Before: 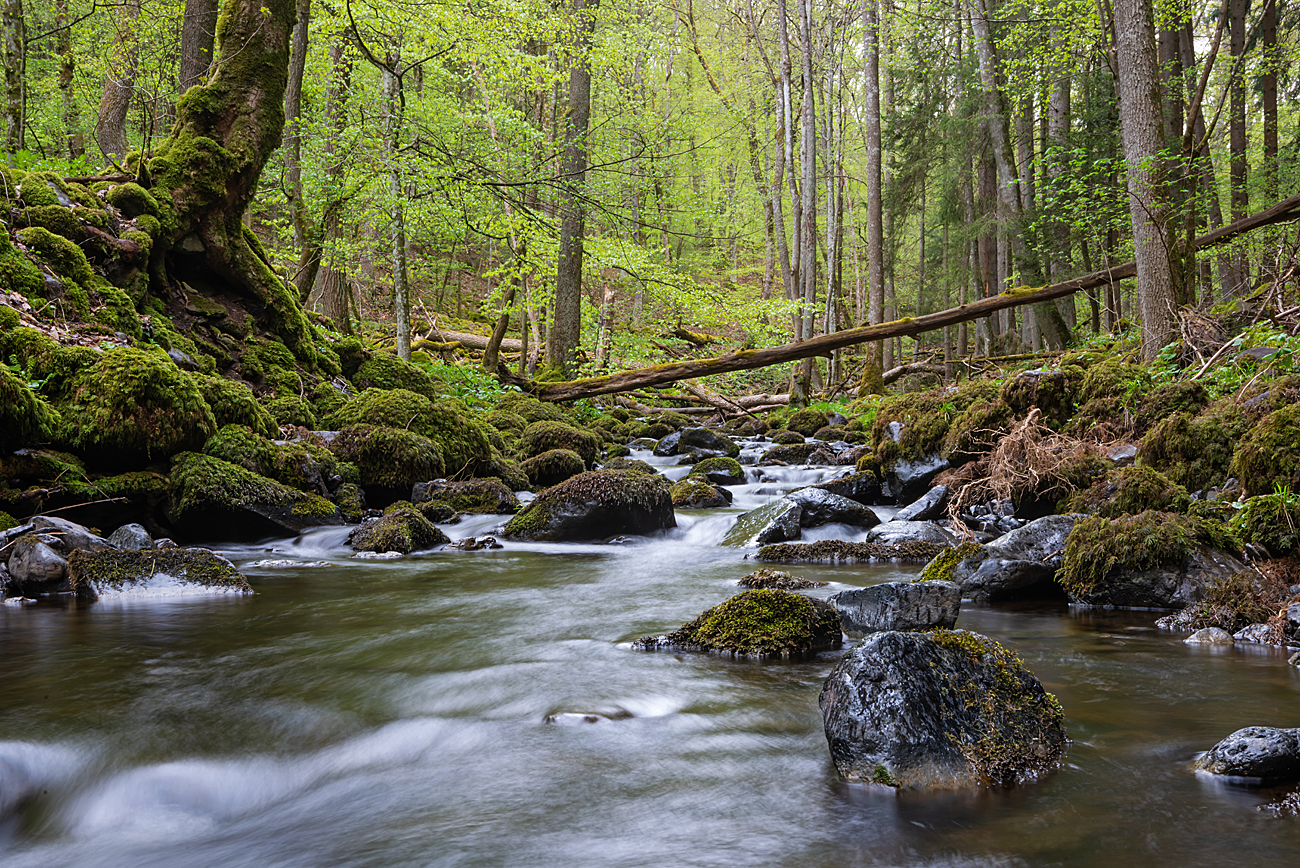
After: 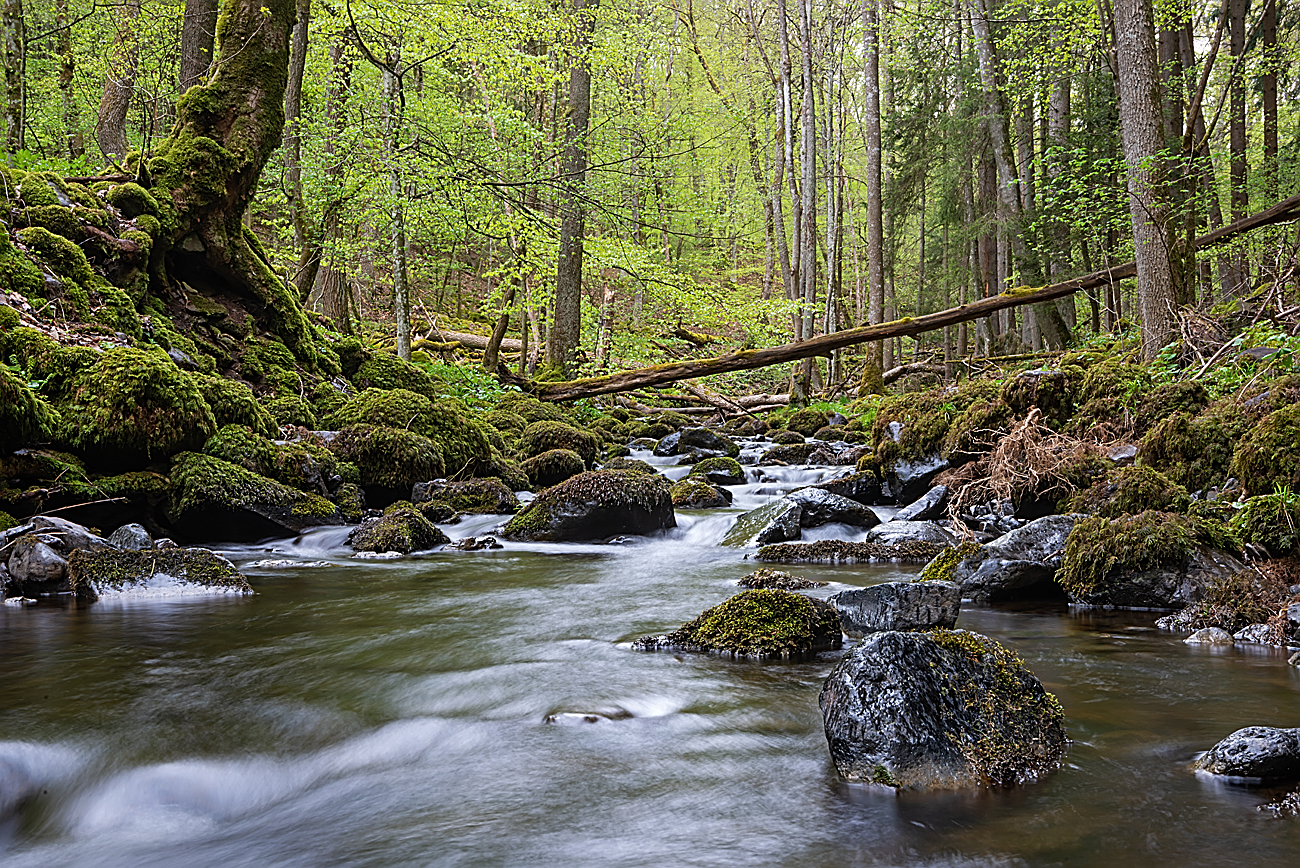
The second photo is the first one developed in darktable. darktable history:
sharpen: amount 0.596
